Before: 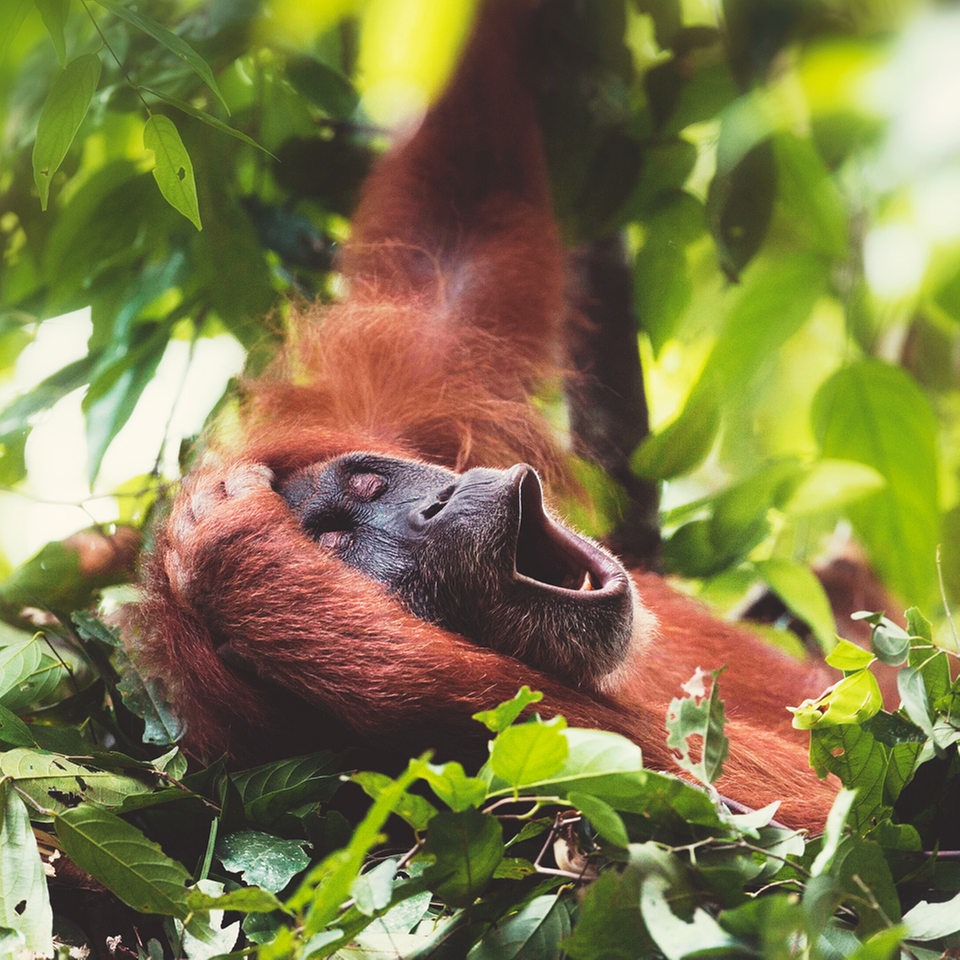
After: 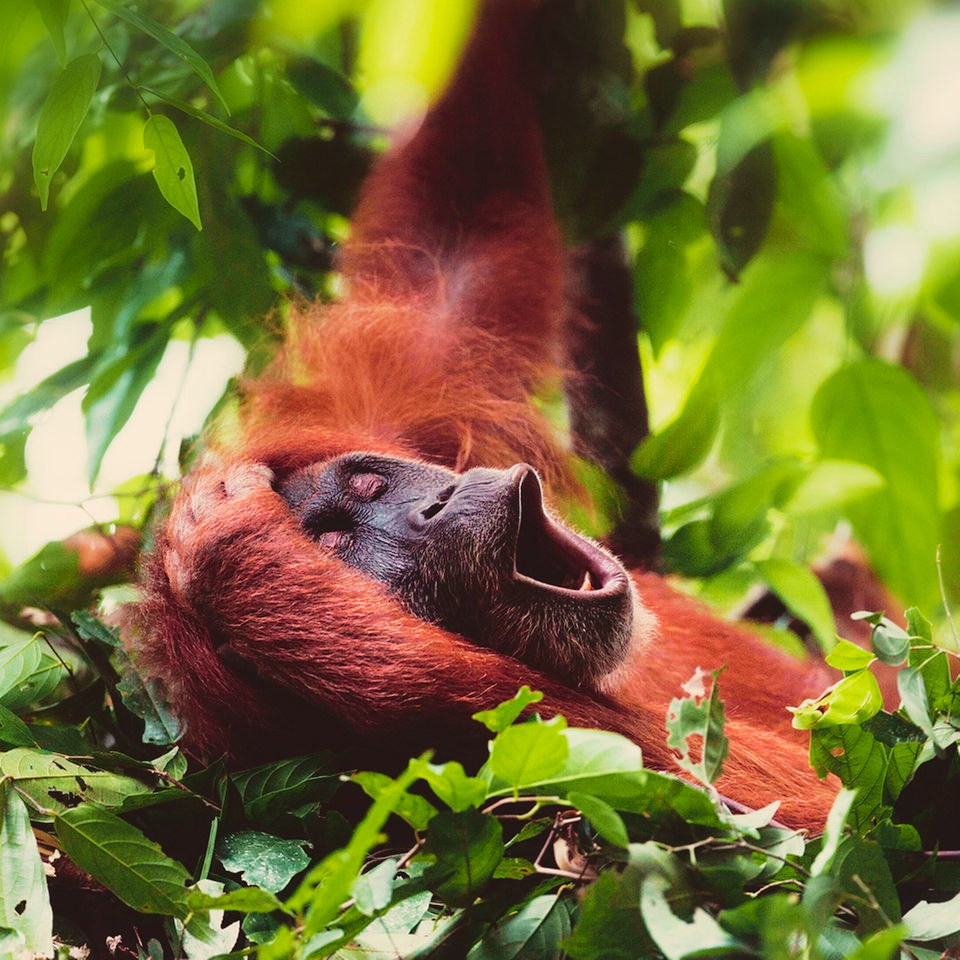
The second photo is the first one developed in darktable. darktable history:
color correction: highlights a* 0.833, highlights b* 2.79, saturation 1.06
tone curve: curves: ch0 [(0, 0.013) (0.175, 0.11) (0.337, 0.304) (0.498, 0.485) (0.78, 0.742) (0.993, 0.954)]; ch1 [(0, 0) (0.294, 0.184) (0.359, 0.34) (0.362, 0.35) (0.43, 0.41) (0.469, 0.463) (0.495, 0.502) (0.54, 0.563) (0.612, 0.641) (1, 1)]; ch2 [(0, 0) (0.44, 0.437) (0.495, 0.502) (0.524, 0.534) (0.557, 0.56) (0.634, 0.654) (0.728, 0.722) (1, 1)], color space Lab, independent channels, preserve colors none
